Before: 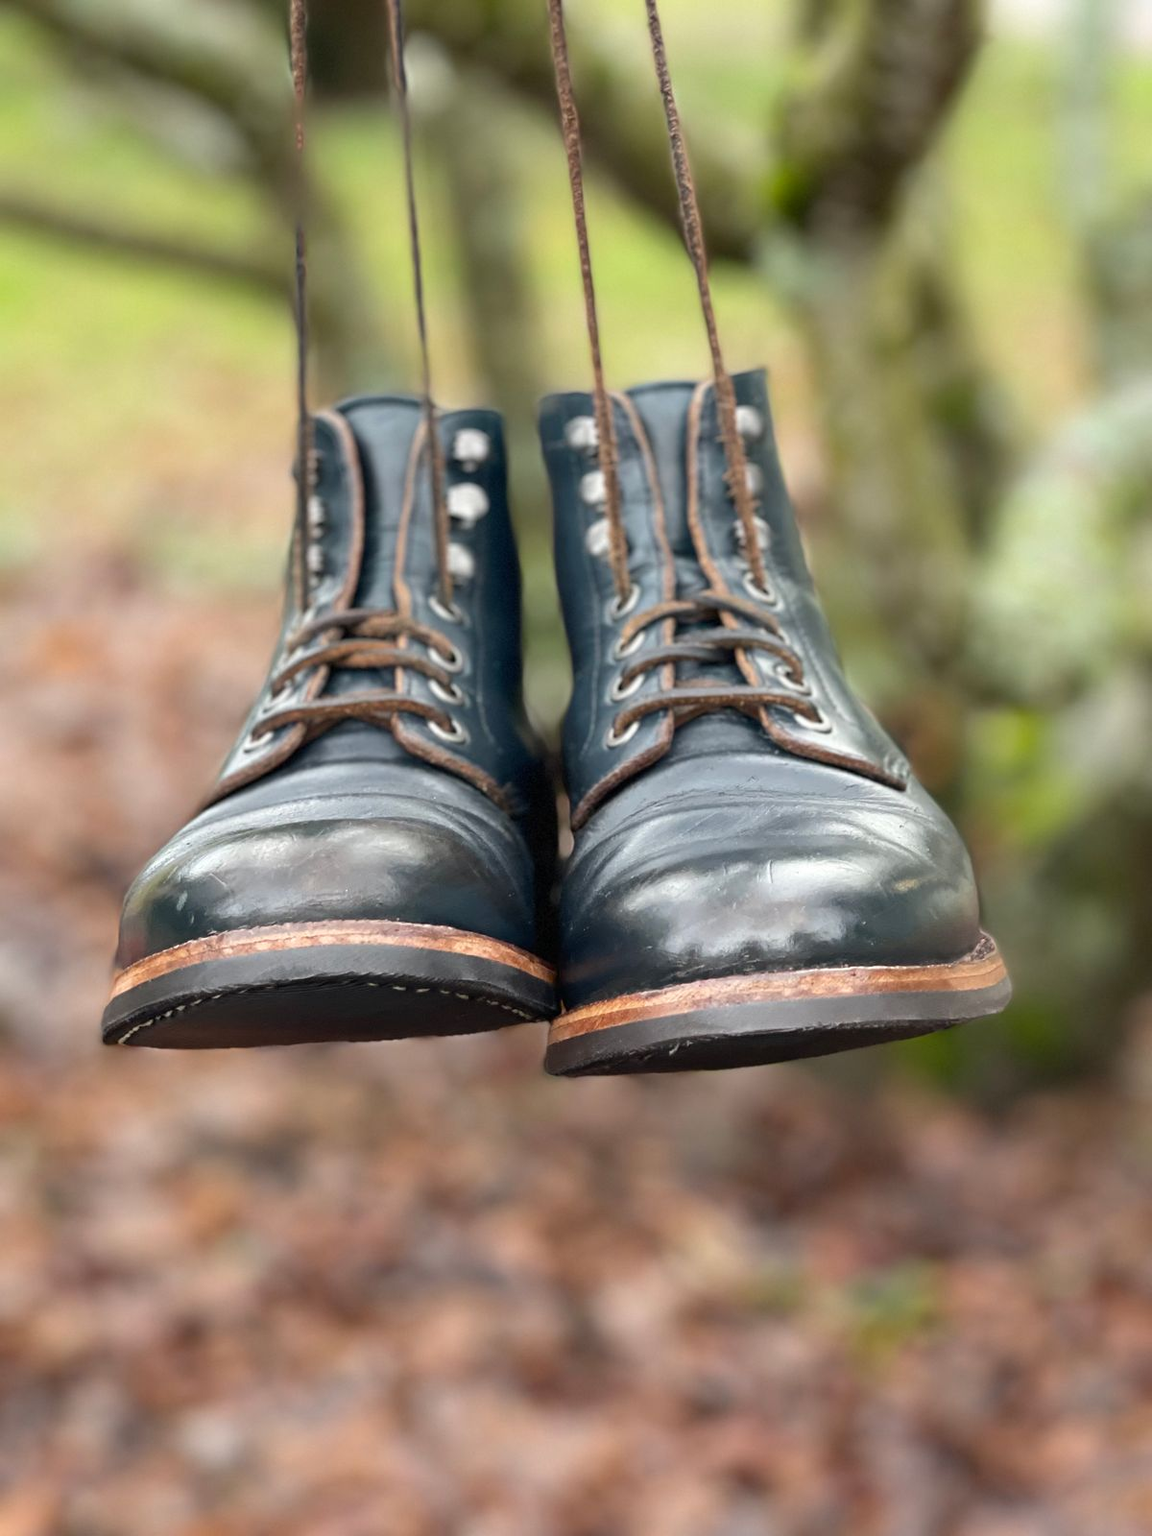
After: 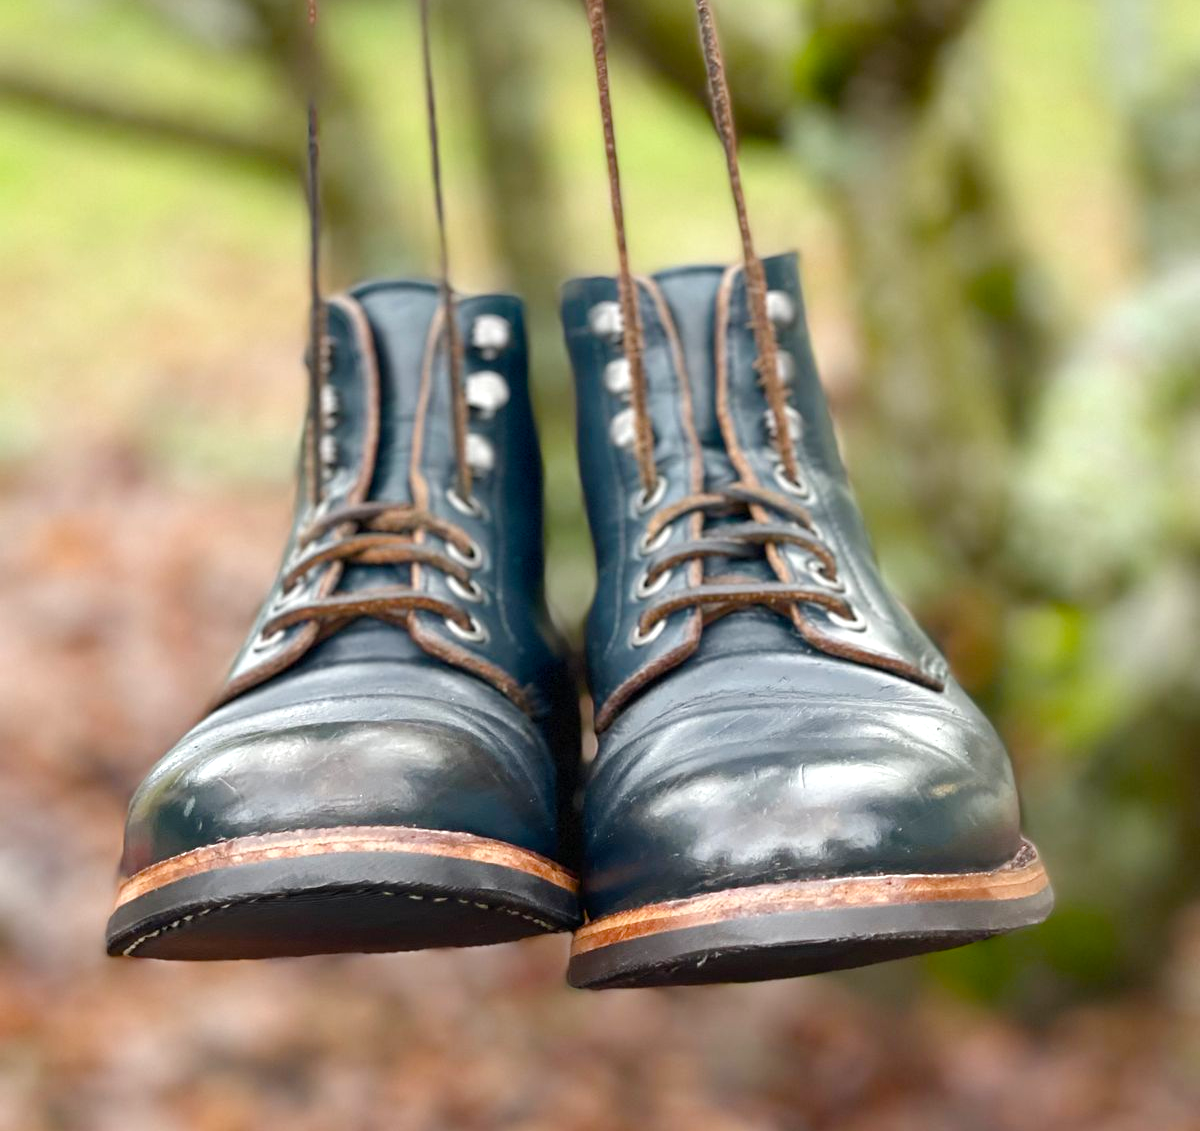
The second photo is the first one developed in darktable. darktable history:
color balance rgb: perceptual saturation grading › global saturation 20%, perceptual saturation grading › highlights -25%, perceptual saturation grading › shadows 50%
shadows and highlights: radius 44.78, white point adjustment 6.64, compress 79.65%, highlights color adjustment 78.42%, soften with gaussian
crop and rotate: top 8.293%, bottom 20.996%
